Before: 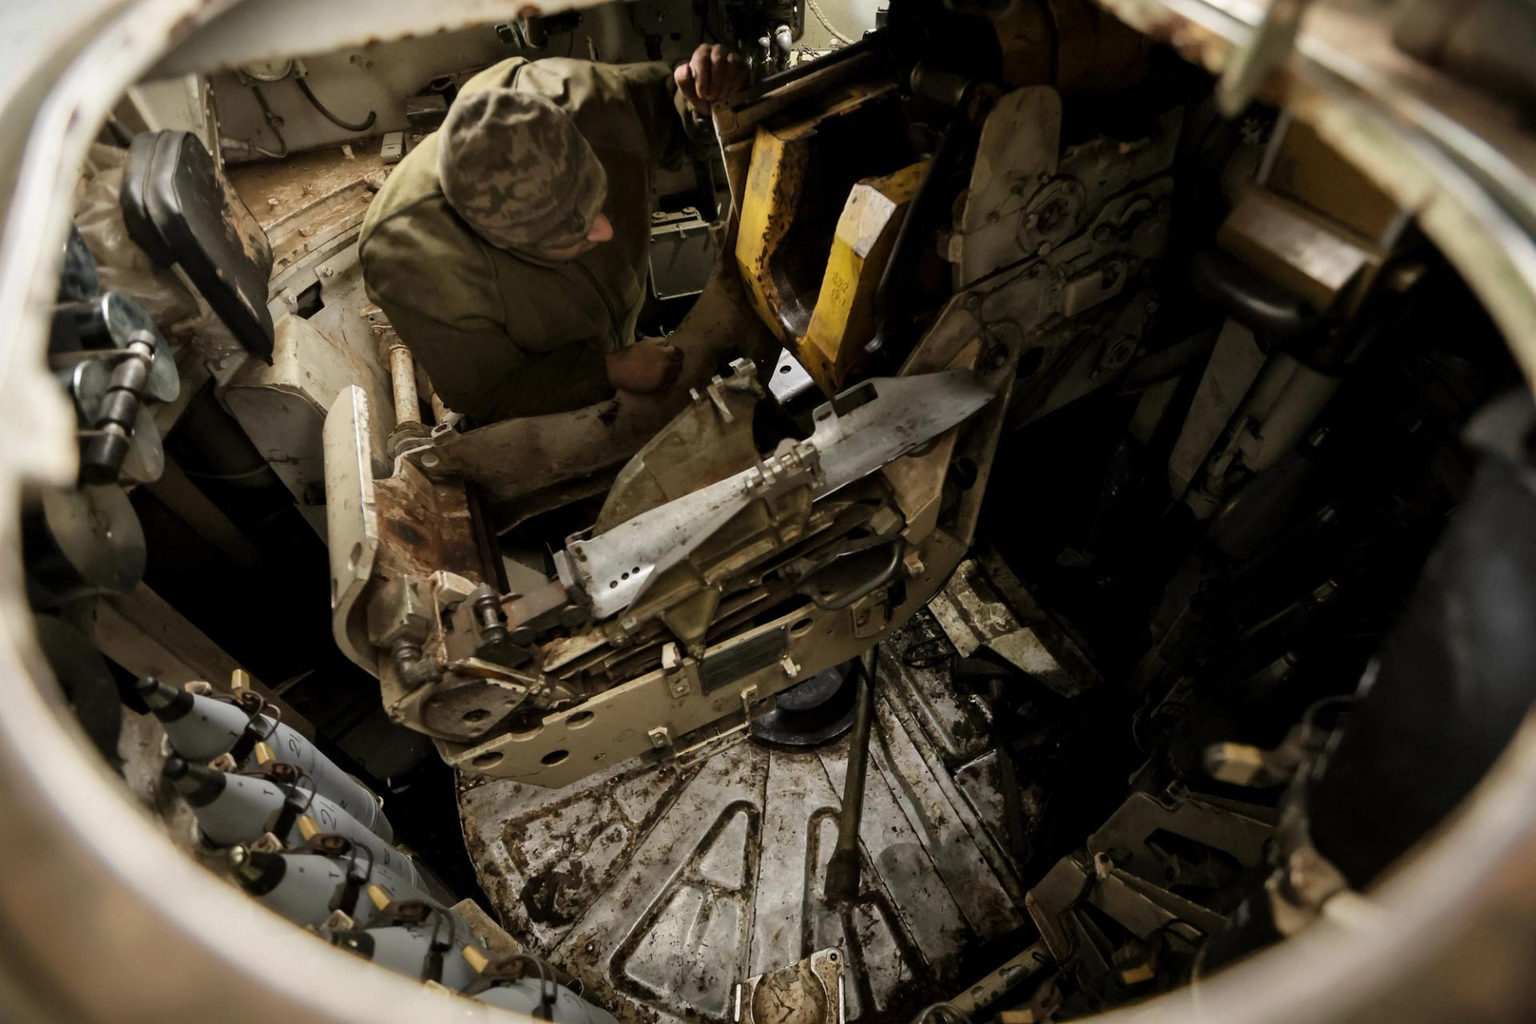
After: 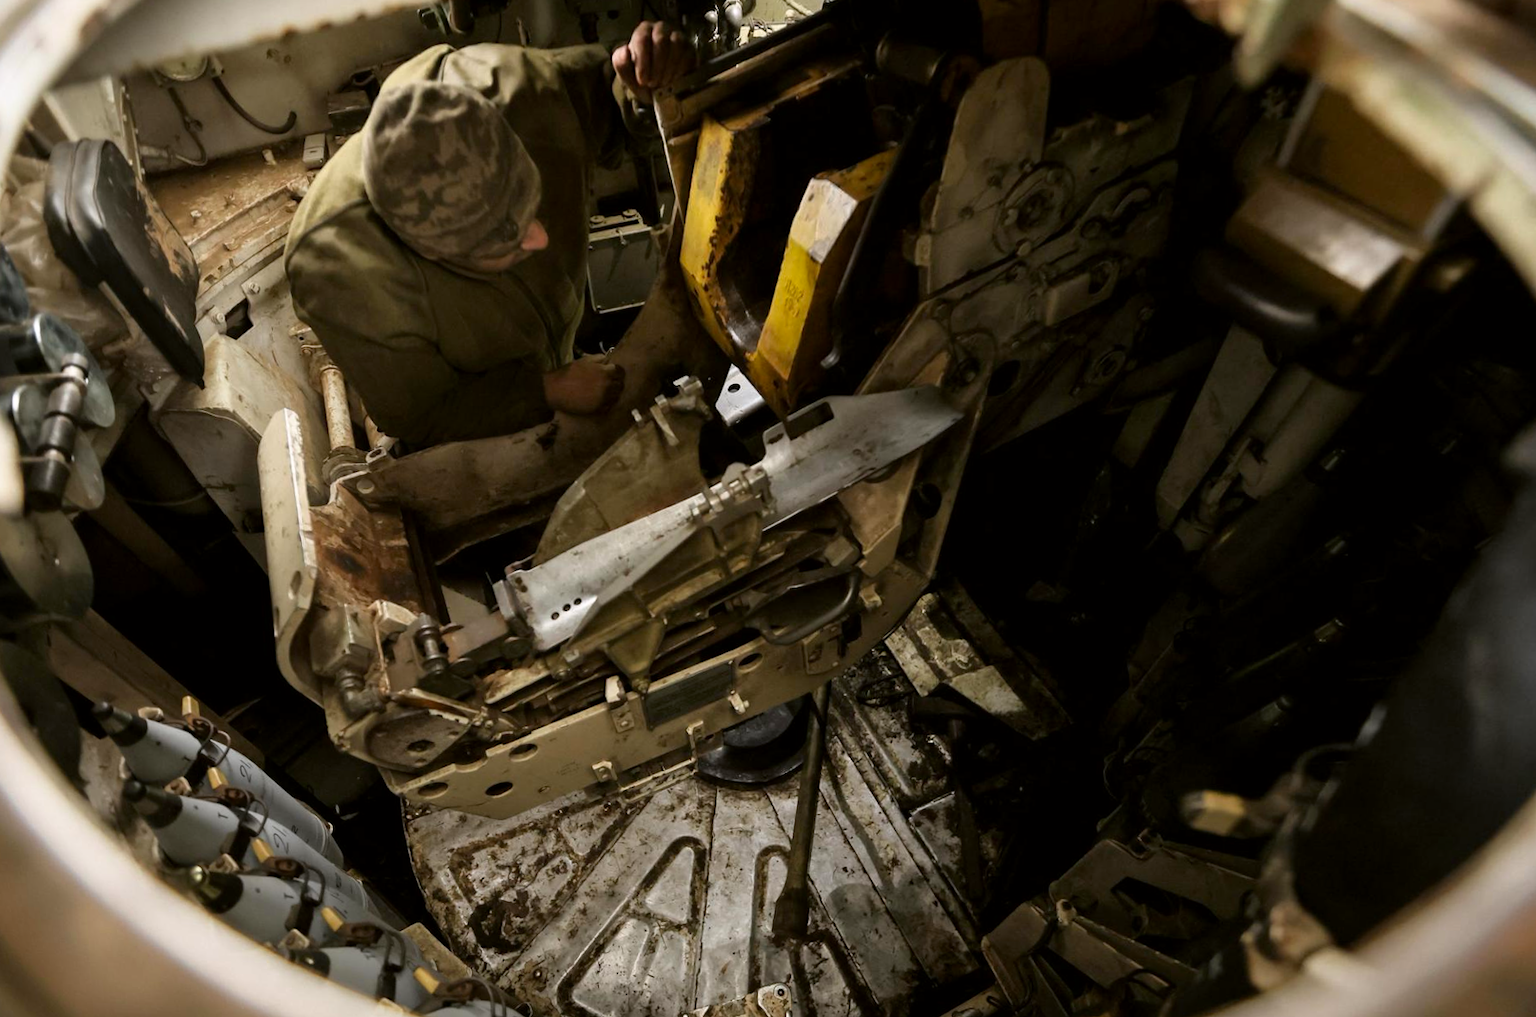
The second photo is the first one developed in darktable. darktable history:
crop and rotate: left 0.614%, top 0.179%, bottom 0.309%
rotate and perspective: rotation 0.062°, lens shift (vertical) 0.115, lens shift (horizontal) -0.133, crop left 0.047, crop right 0.94, crop top 0.061, crop bottom 0.94
white balance: red 0.978, blue 0.999
color correction: highlights a* 3.12, highlights b* -1.55, shadows a* -0.101, shadows b* 2.52, saturation 0.98
tone equalizer: on, module defaults
contrast brightness saturation: saturation 0.18
shadows and highlights: shadows 0, highlights 40
